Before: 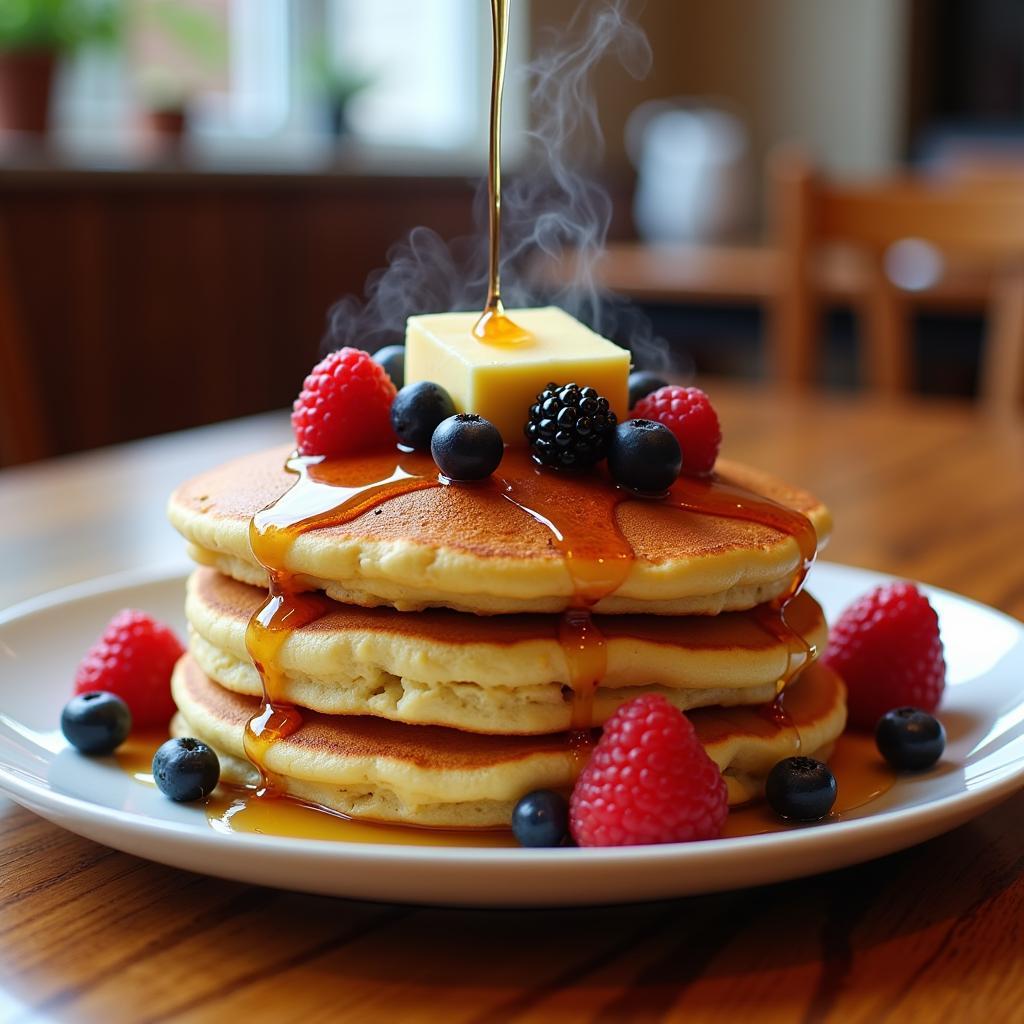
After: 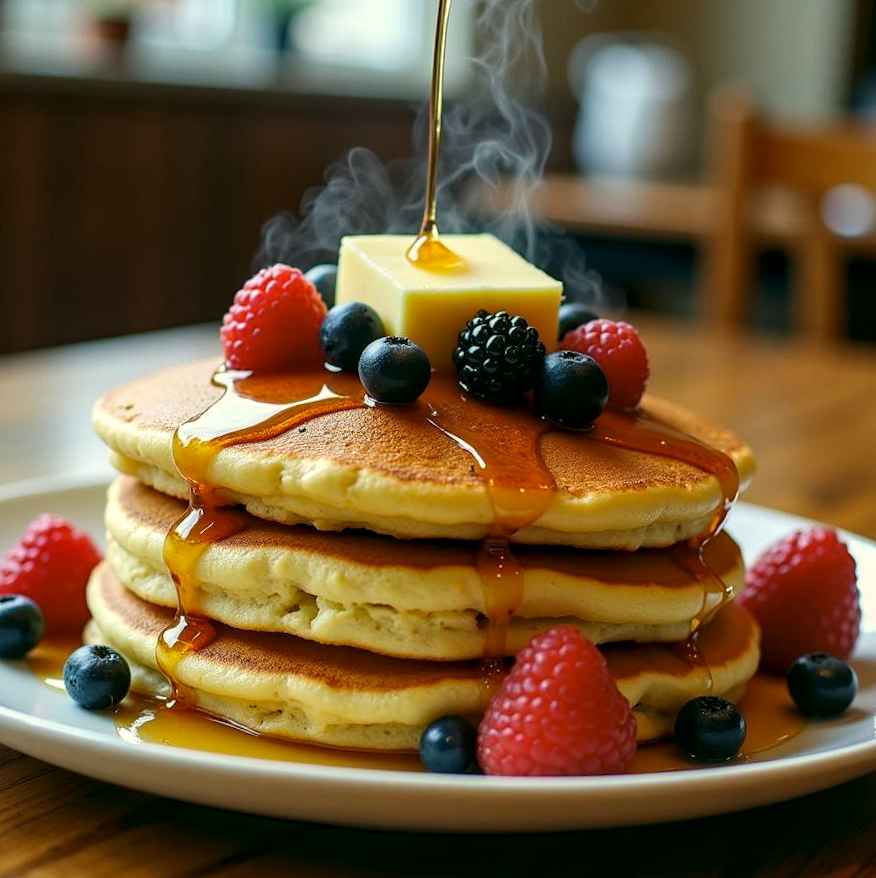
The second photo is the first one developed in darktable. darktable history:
crop and rotate: angle -3°, left 5.349%, top 5.181%, right 4.682%, bottom 4.646%
local contrast: detail 130%
color correction: highlights a* -0.532, highlights b* 9.35, shadows a* -9.24, shadows b* 1.6
